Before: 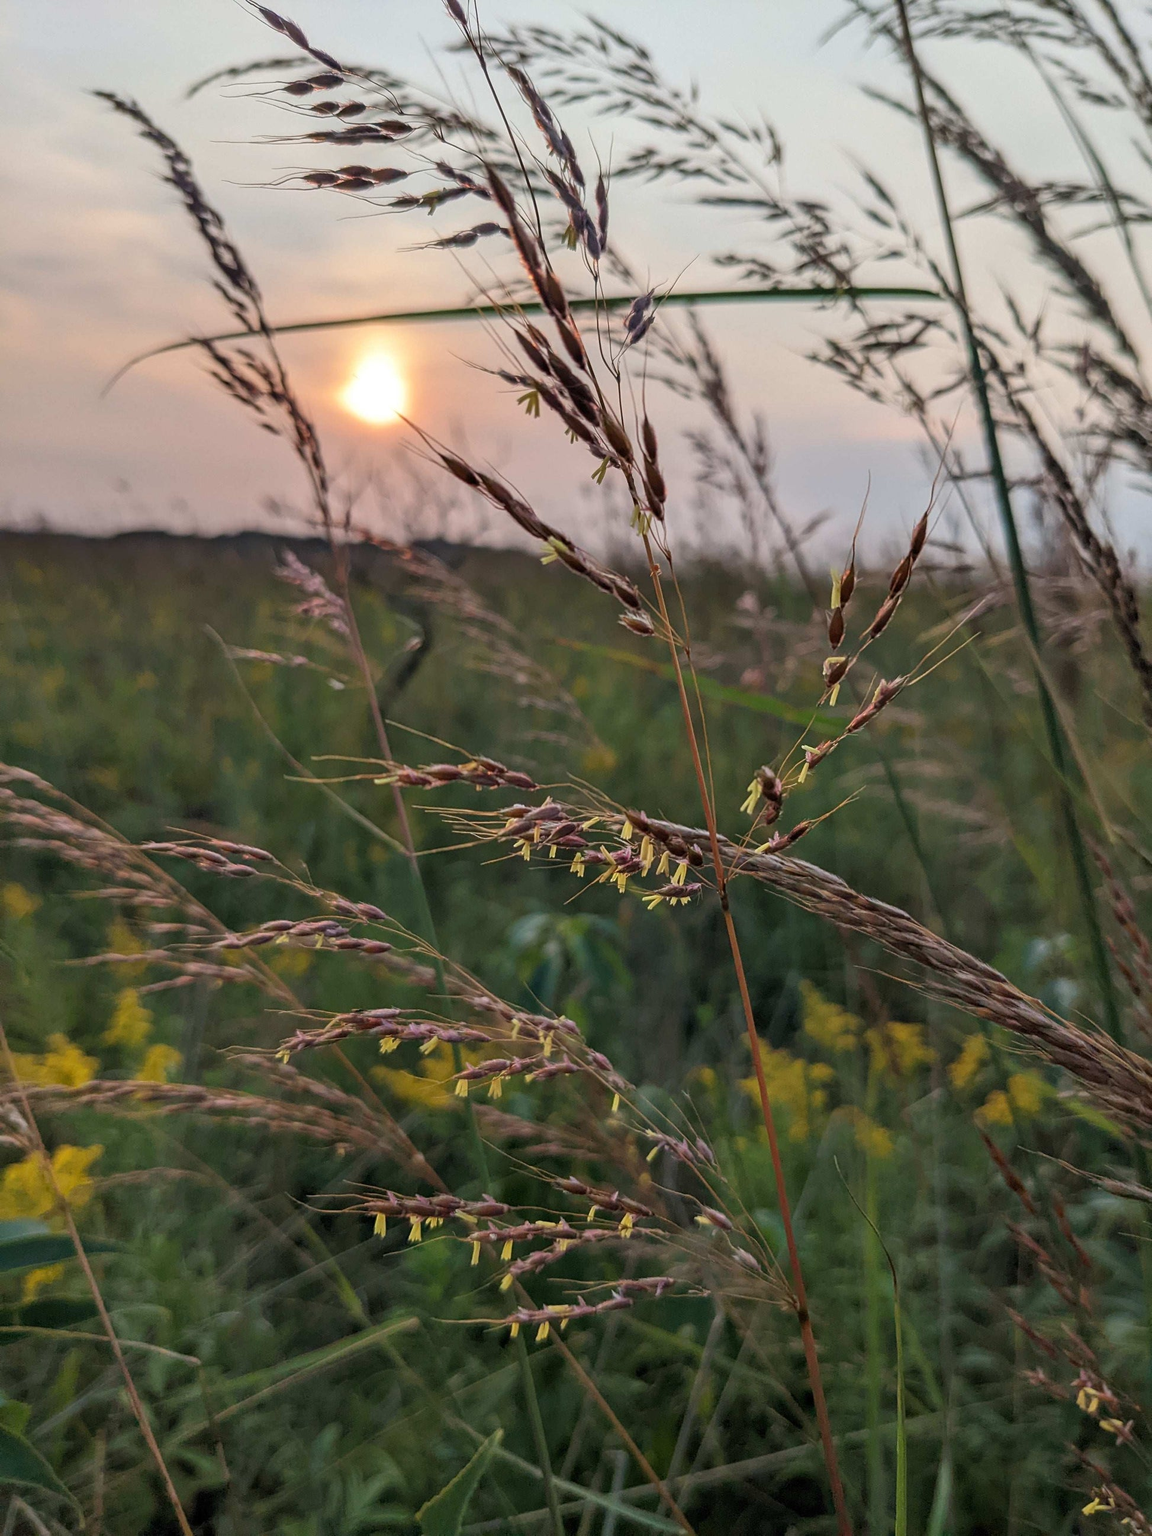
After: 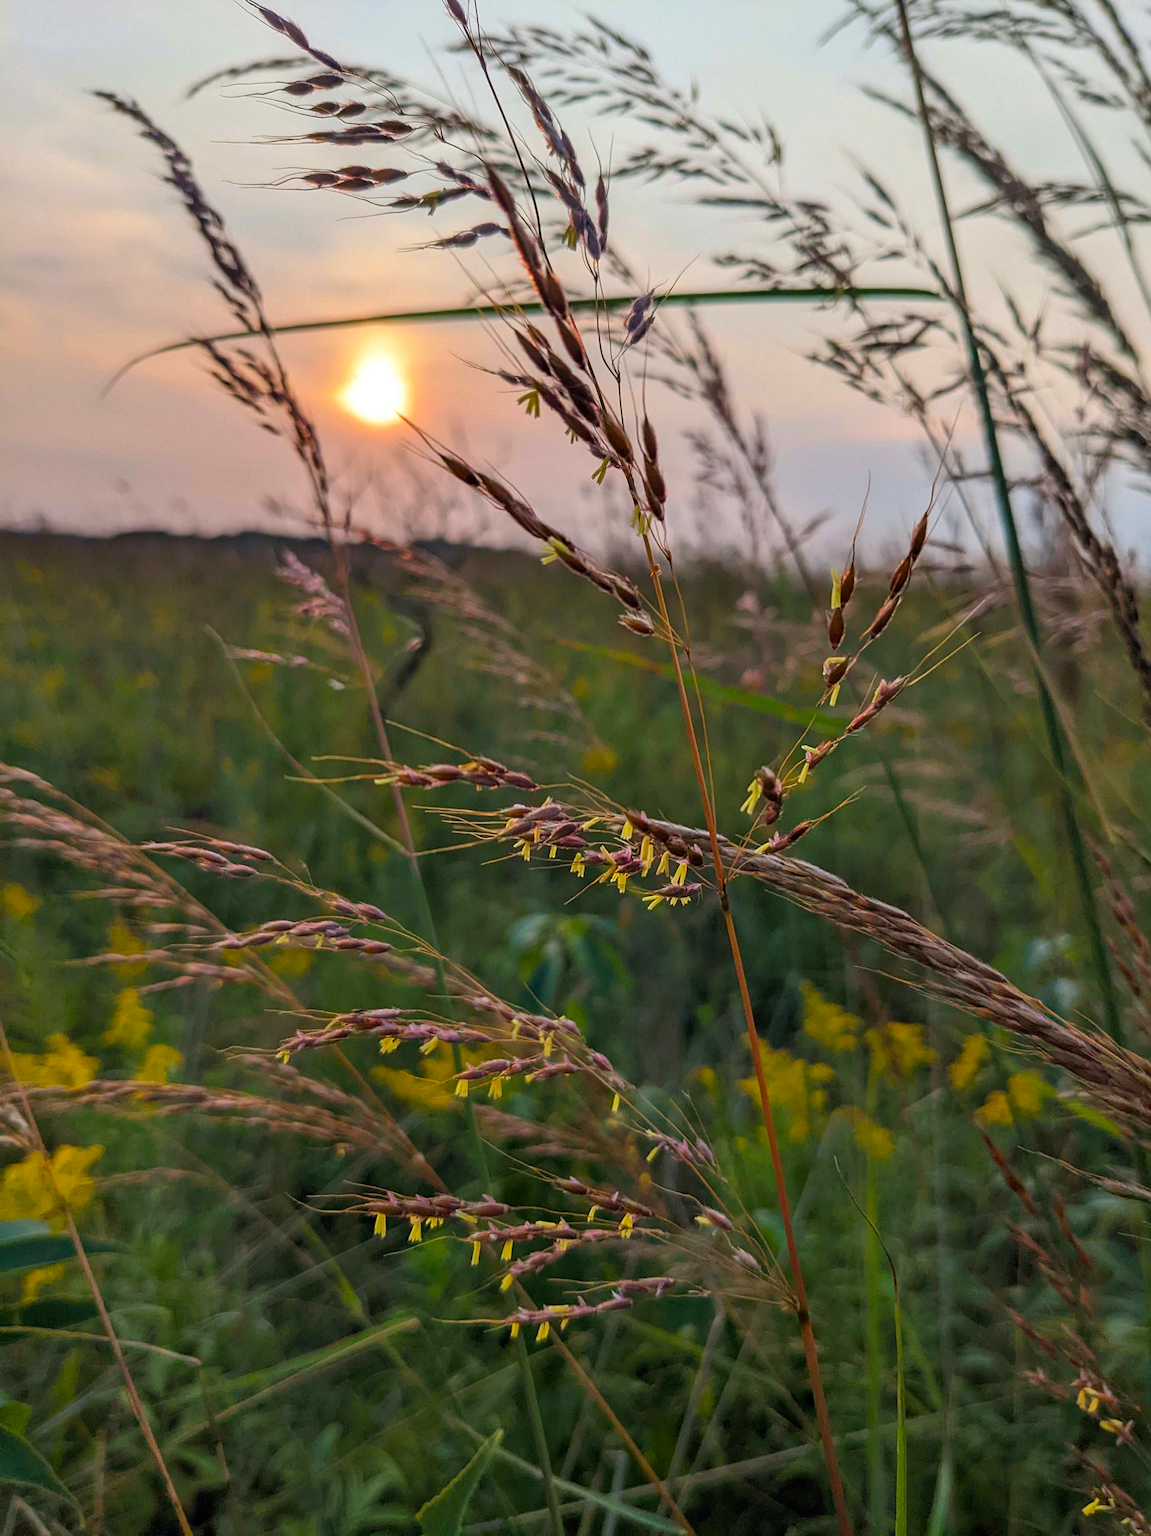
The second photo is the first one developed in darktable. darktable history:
color balance rgb: perceptual saturation grading › global saturation 29.66%, global vibrance 20%
